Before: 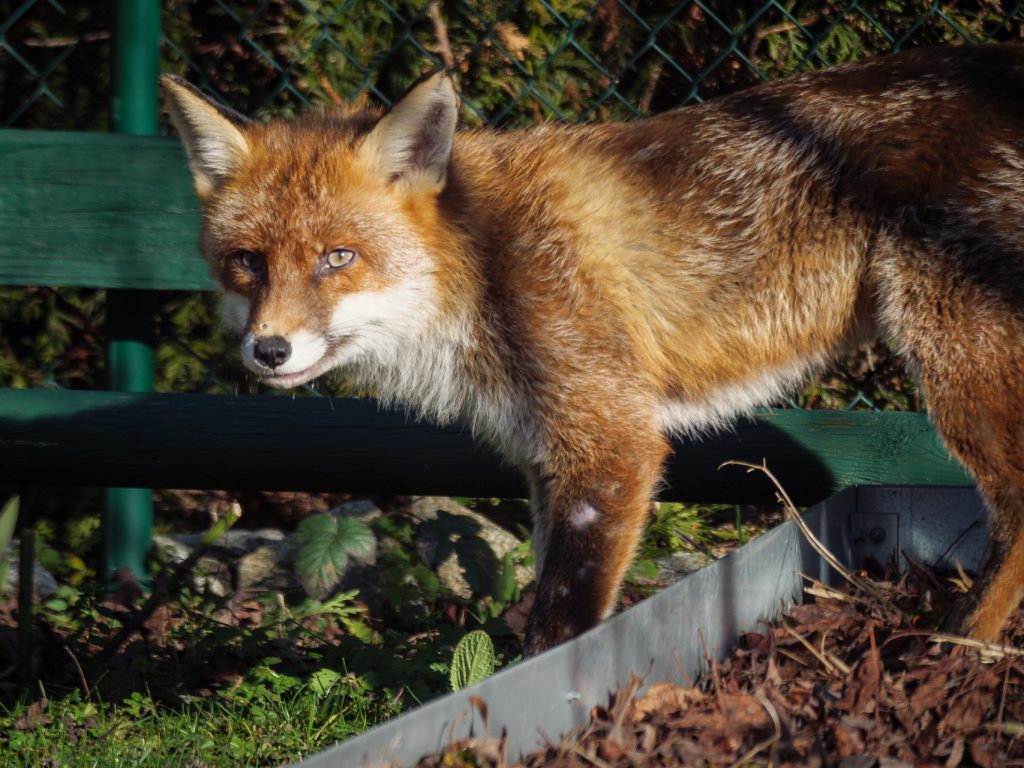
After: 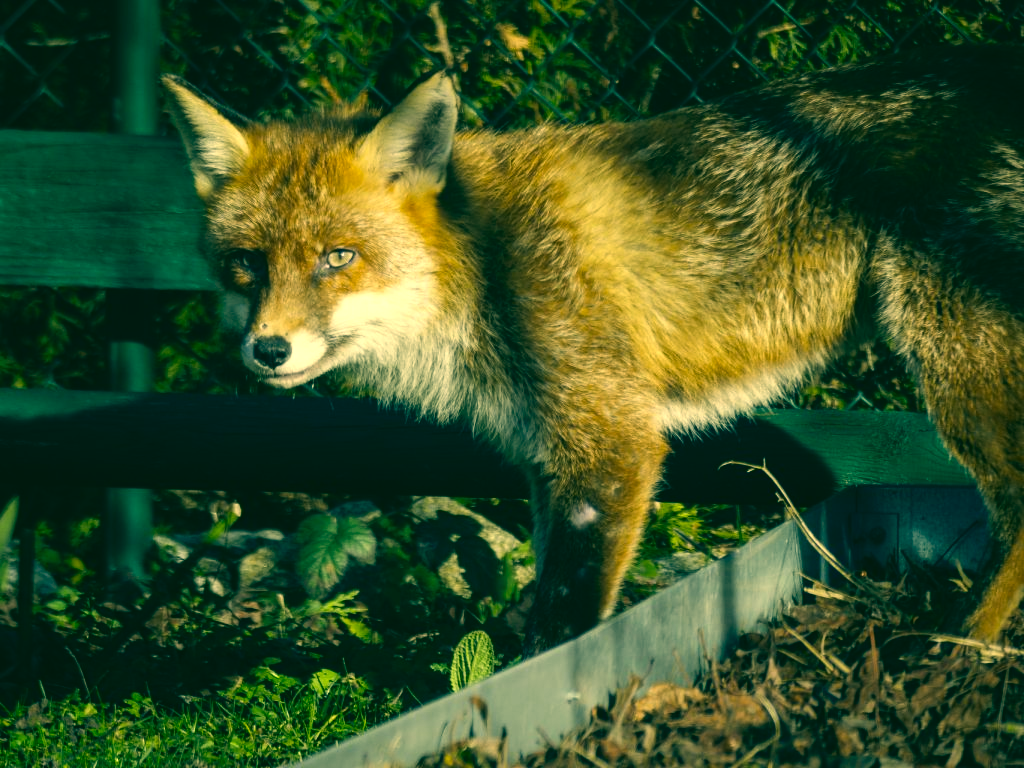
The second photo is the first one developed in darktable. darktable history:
tone equalizer: -8 EV -0.417 EV, -7 EV -0.389 EV, -6 EV -0.333 EV, -5 EV -0.222 EV, -3 EV 0.222 EV, -2 EV 0.333 EV, -1 EV 0.389 EV, +0 EV 0.417 EV, edges refinement/feathering 500, mask exposure compensation -1.57 EV, preserve details no
color correction: highlights a* 1.83, highlights b* 34.02, shadows a* -36.68, shadows b* -5.48
